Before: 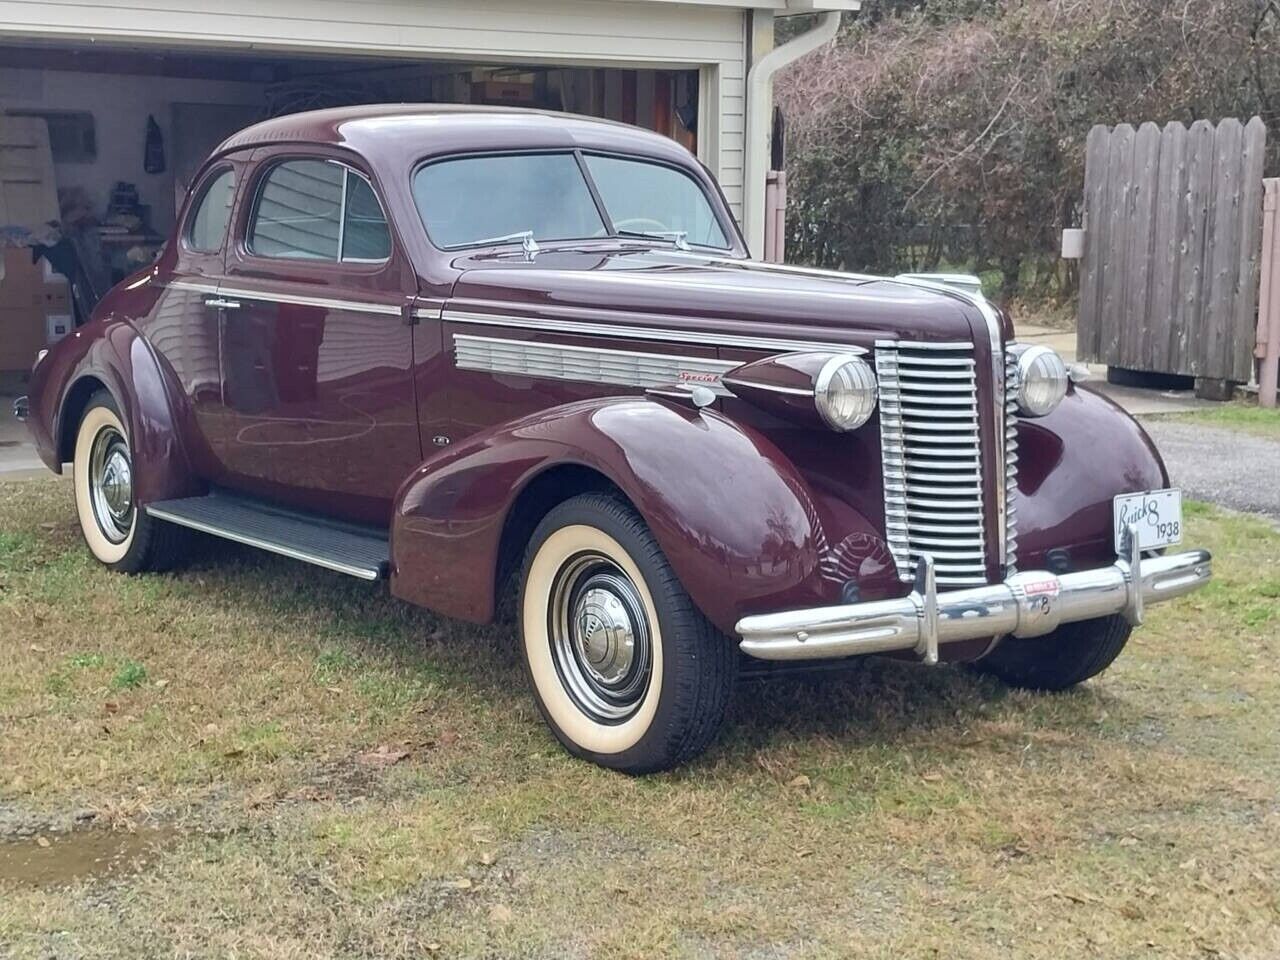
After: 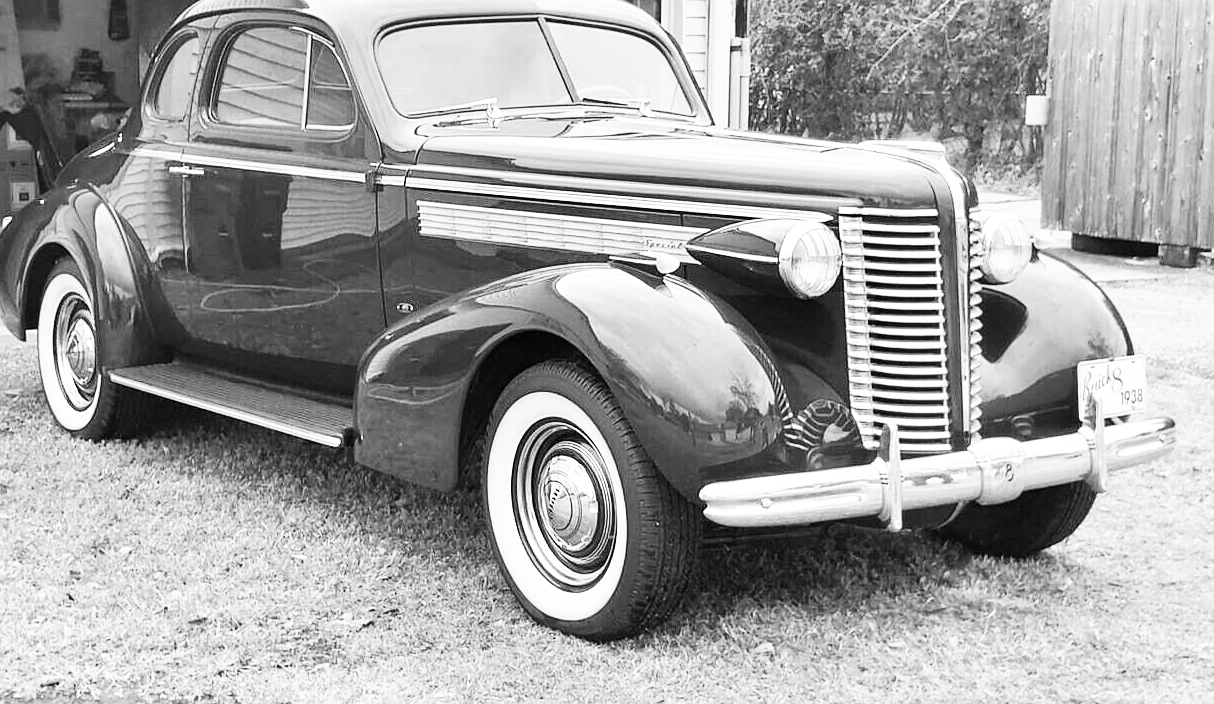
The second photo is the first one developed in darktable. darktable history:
crop and rotate: left 2.872%, top 13.884%, right 2.216%, bottom 12.773%
sharpen: radius 1.243, amount 0.297, threshold 0.075
contrast brightness saturation: saturation -0.995
base curve: curves: ch0 [(0, 0) (0.007, 0.004) (0.027, 0.03) (0.046, 0.07) (0.207, 0.54) (0.442, 0.872) (0.673, 0.972) (1, 1)]
